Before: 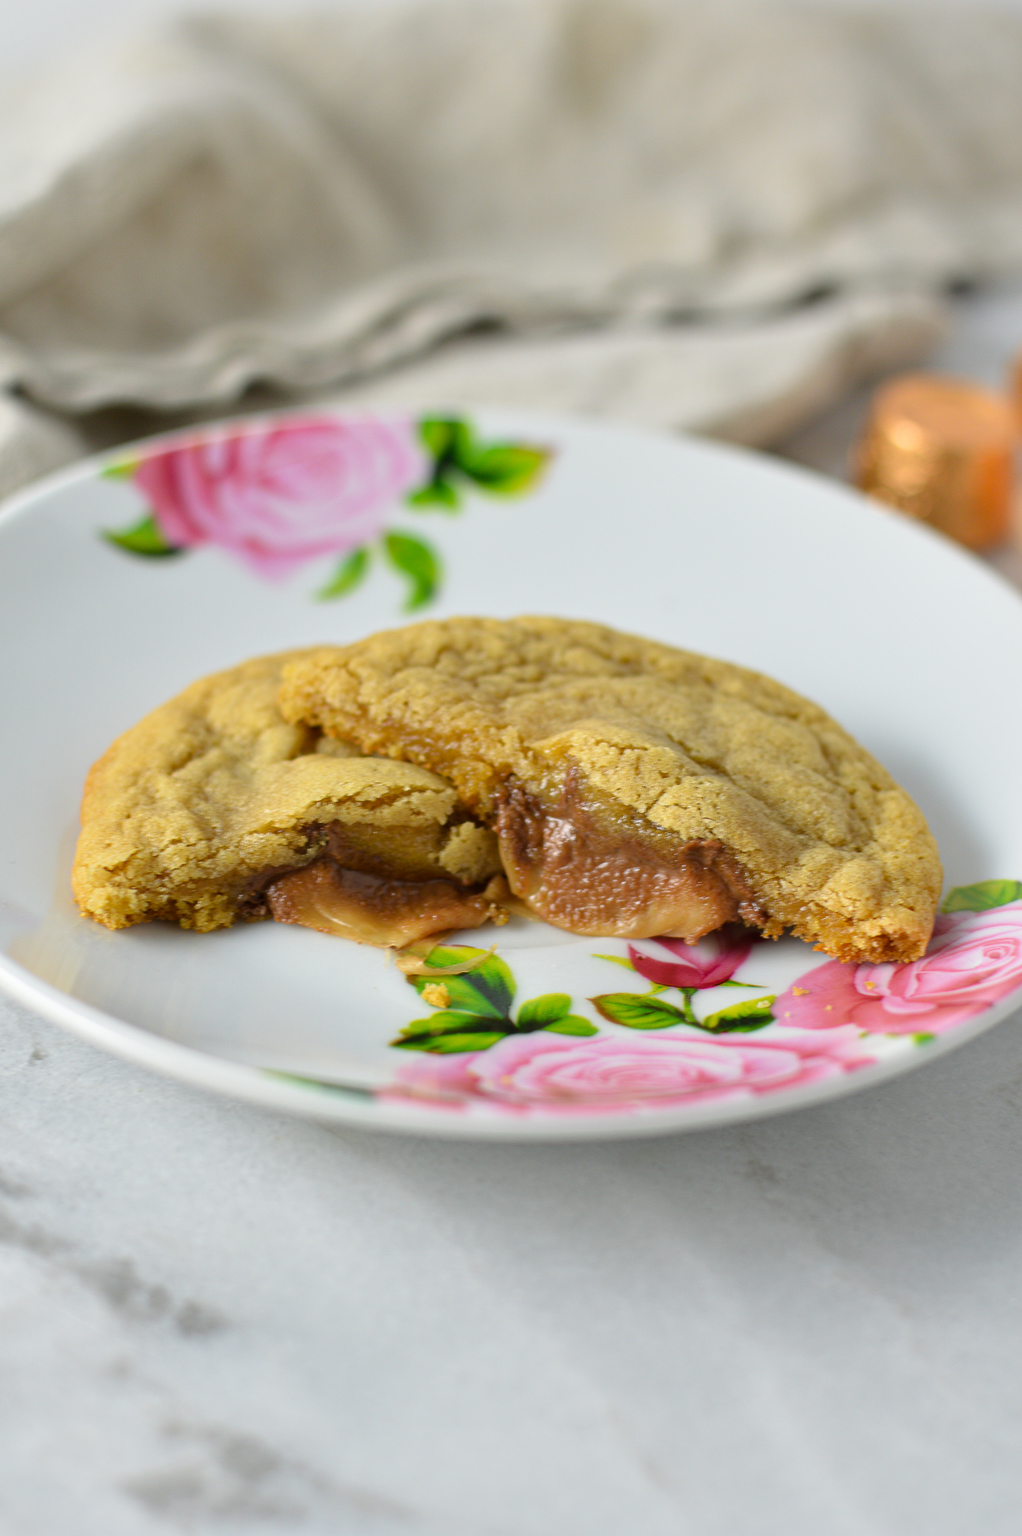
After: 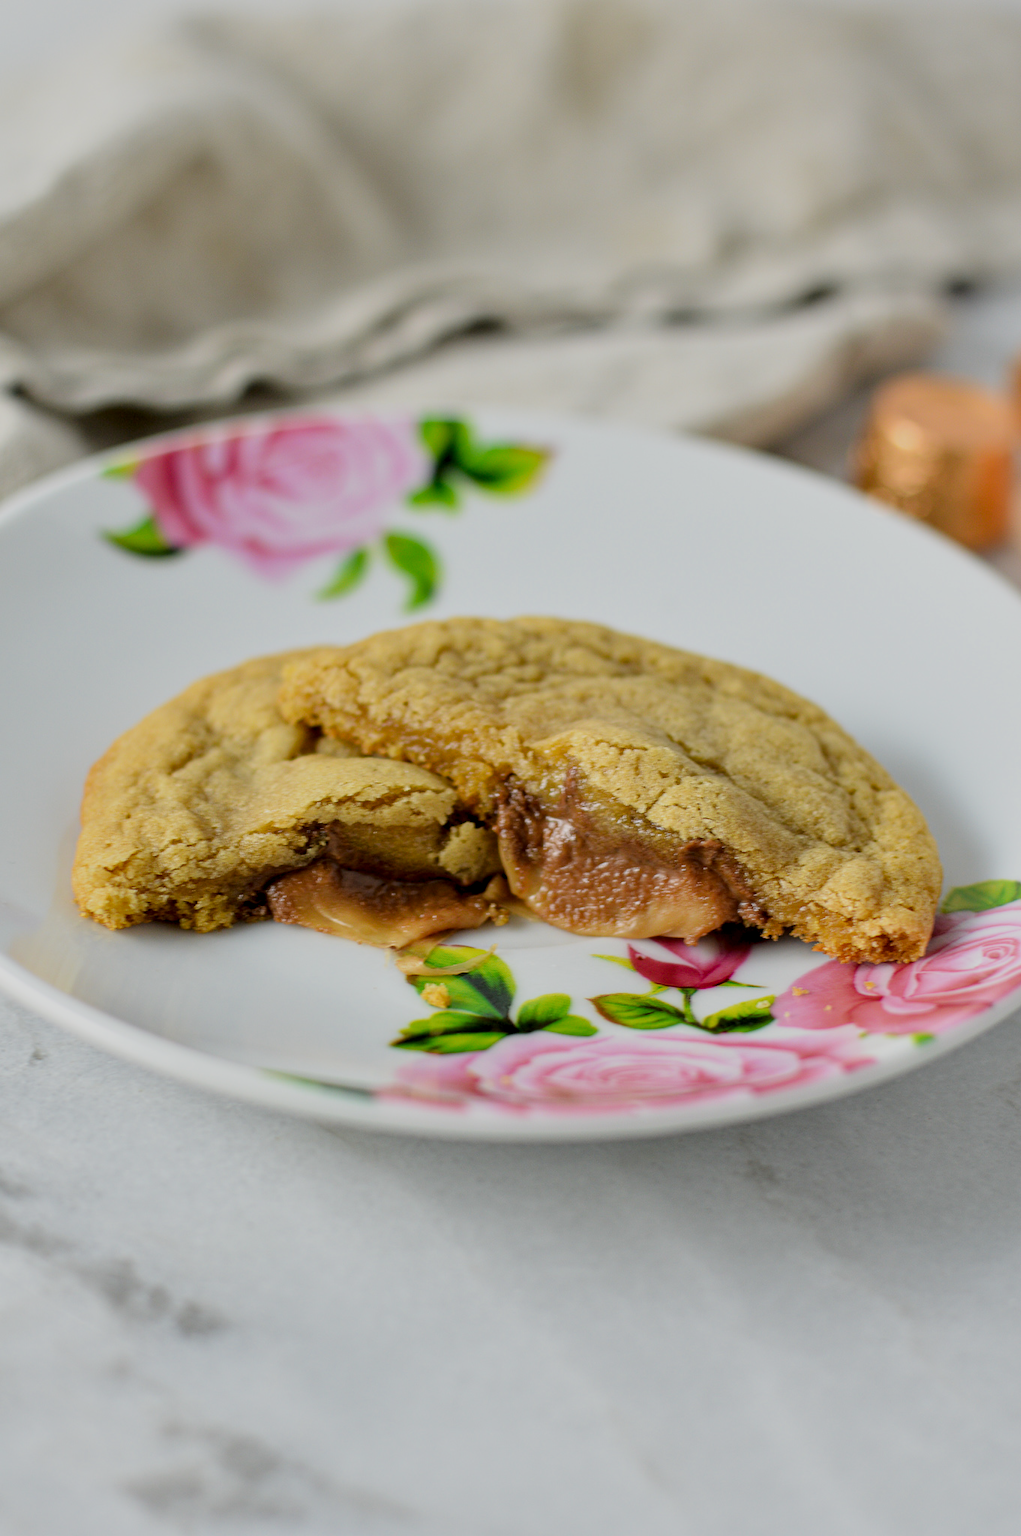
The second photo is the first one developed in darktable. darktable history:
local contrast: highlights 83%, shadows 81%
filmic rgb: black relative exposure -16 EV, white relative exposure 6.92 EV, hardness 4.7
shadows and highlights: shadows 4.1, highlights -17.6, soften with gaussian
